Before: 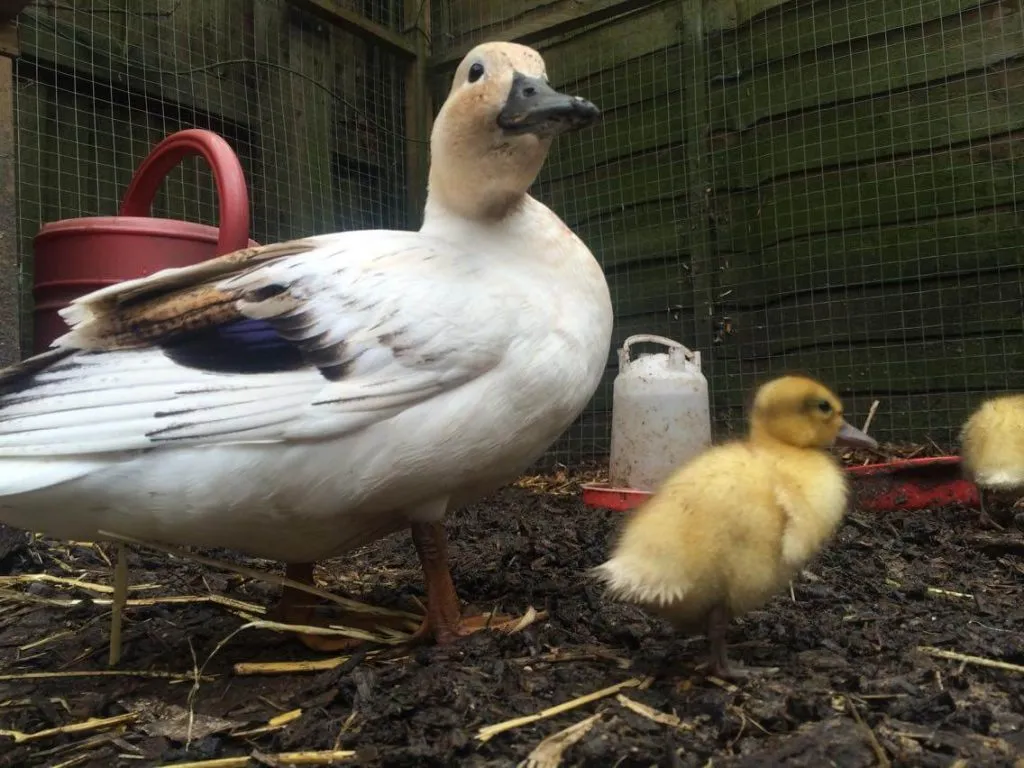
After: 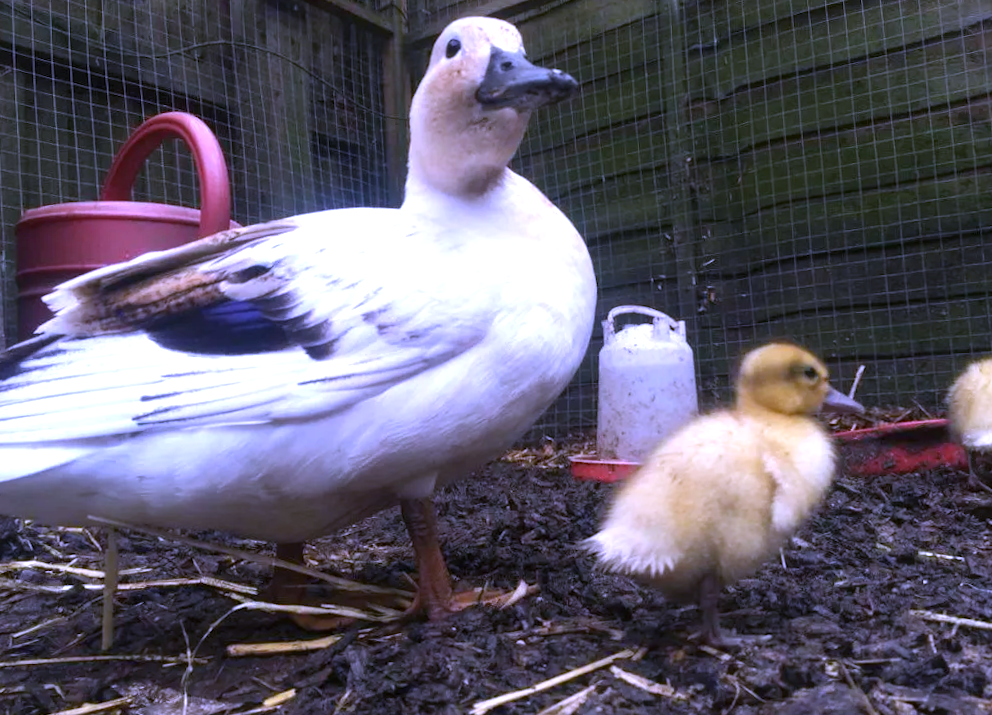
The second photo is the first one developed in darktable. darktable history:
rotate and perspective: rotation -2°, crop left 0.022, crop right 0.978, crop top 0.049, crop bottom 0.951
white balance: red 0.98, blue 1.61
crop and rotate: angle -0.5°
exposure: exposure 0.493 EV, compensate highlight preservation false
